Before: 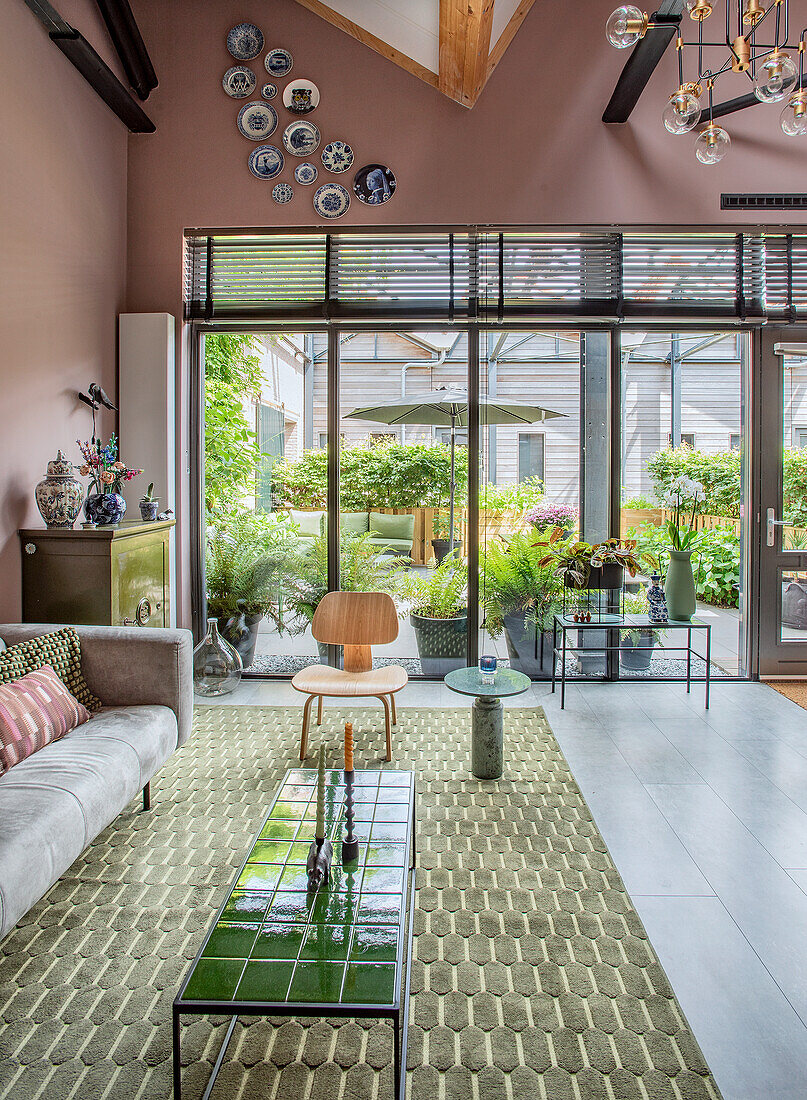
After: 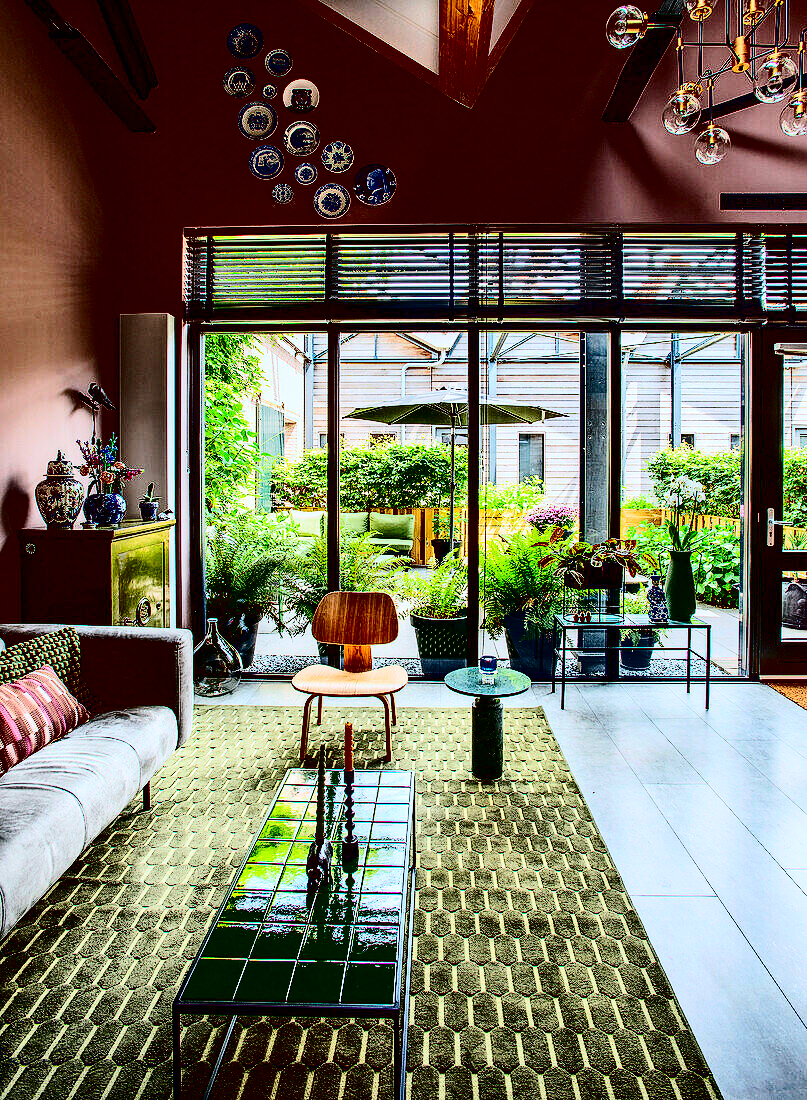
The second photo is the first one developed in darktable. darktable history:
contrast brightness saturation: contrast 0.777, brightness -0.986, saturation 0.98
